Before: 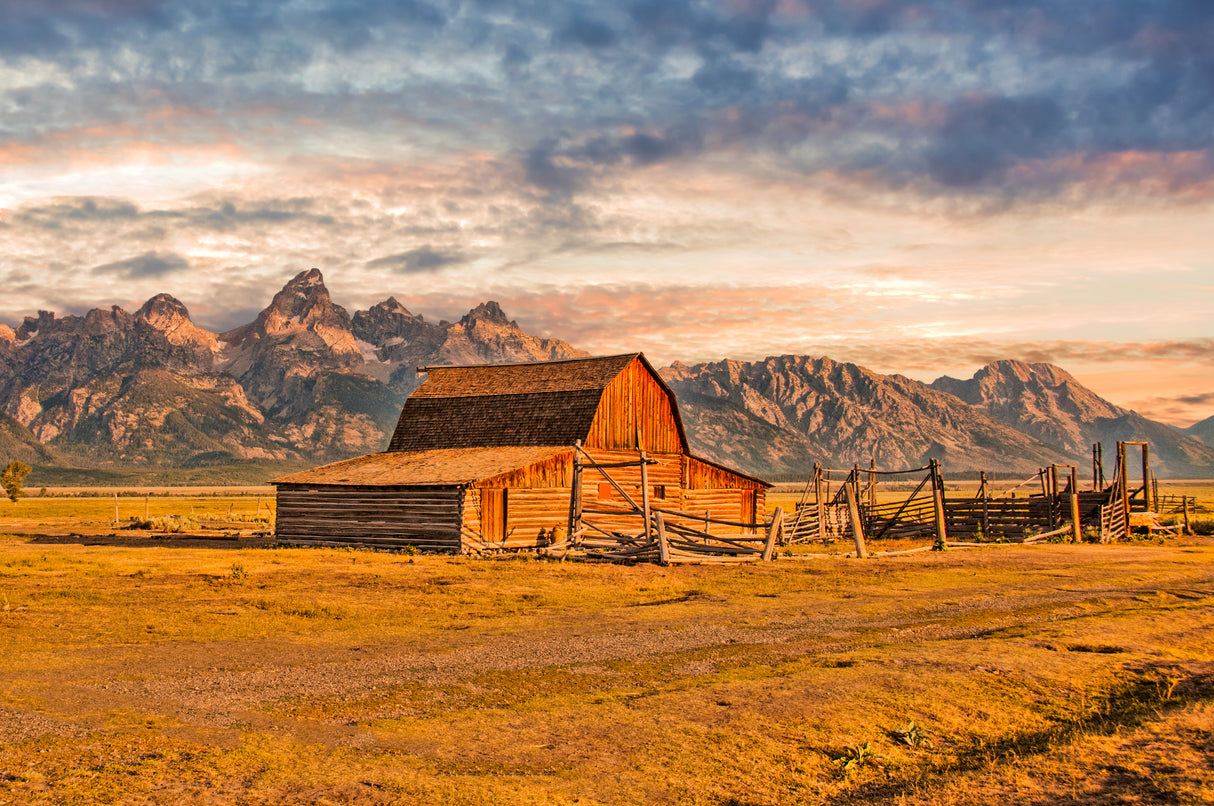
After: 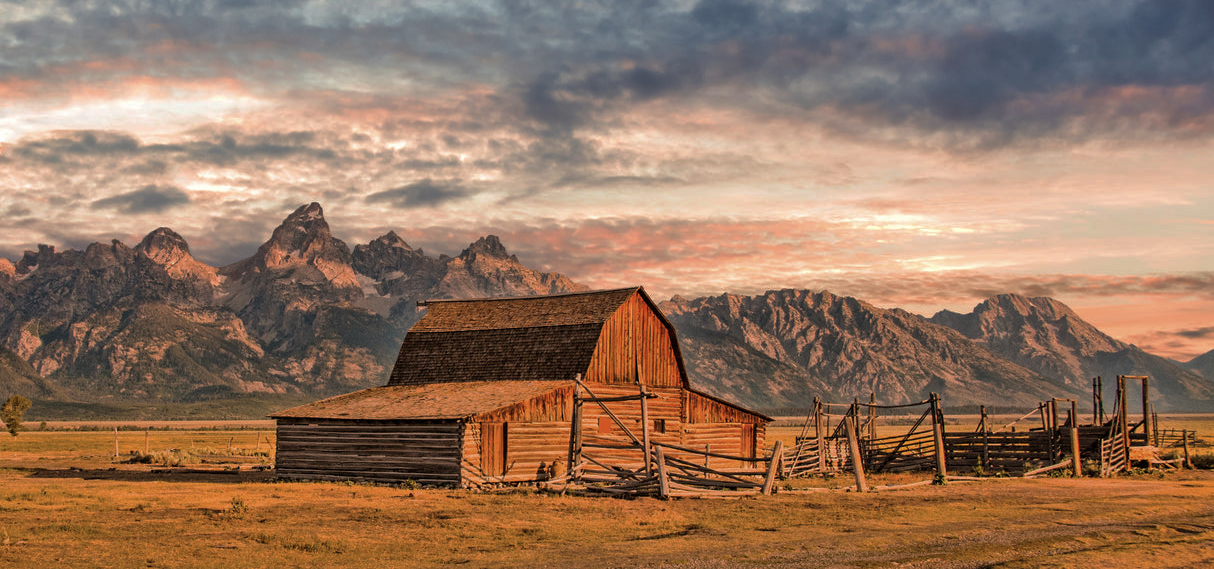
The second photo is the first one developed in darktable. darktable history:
crop and rotate: top 8.293%, bottom 20.996%
base curve: curves: ch0 [(0, 0) (0.595, 0.418) (1, 1)], preserve colors none
color correction: saturation 0.8
